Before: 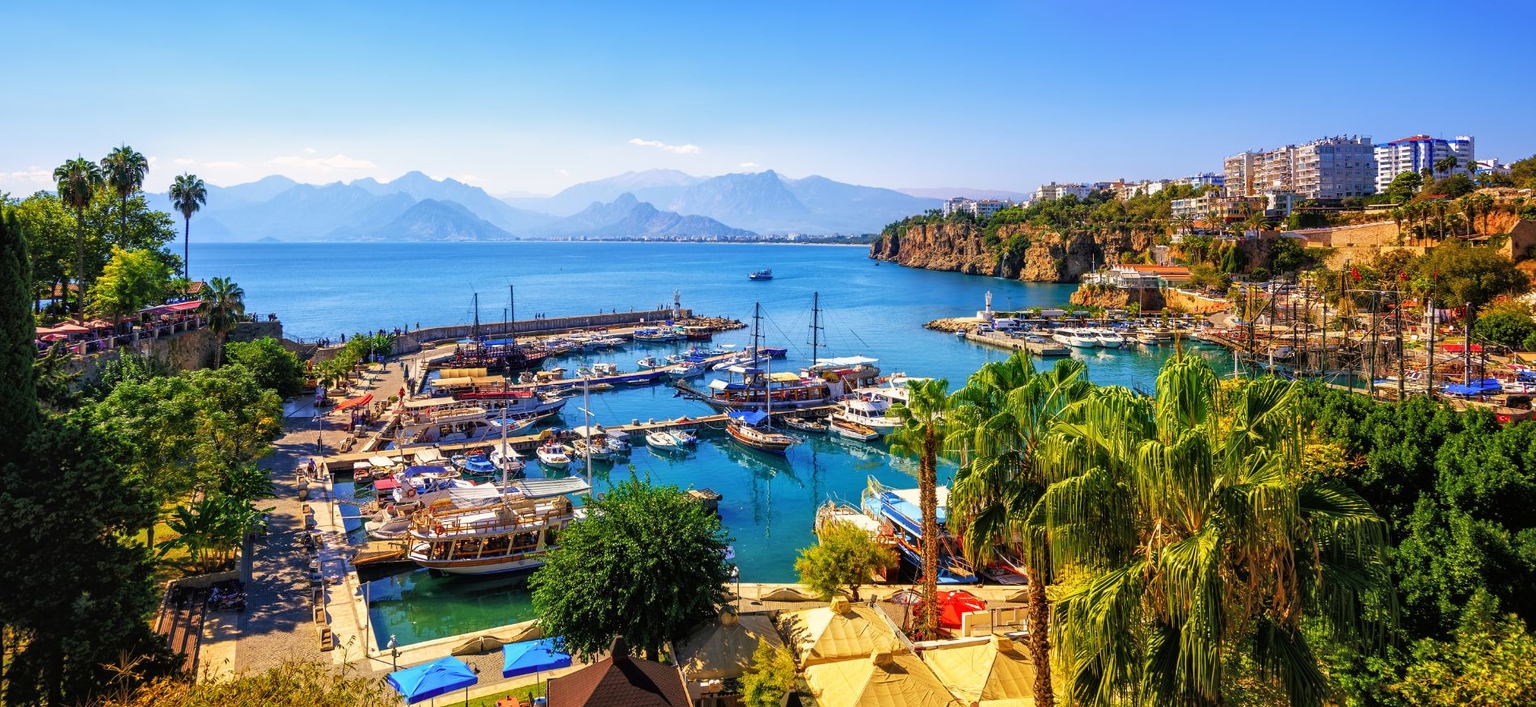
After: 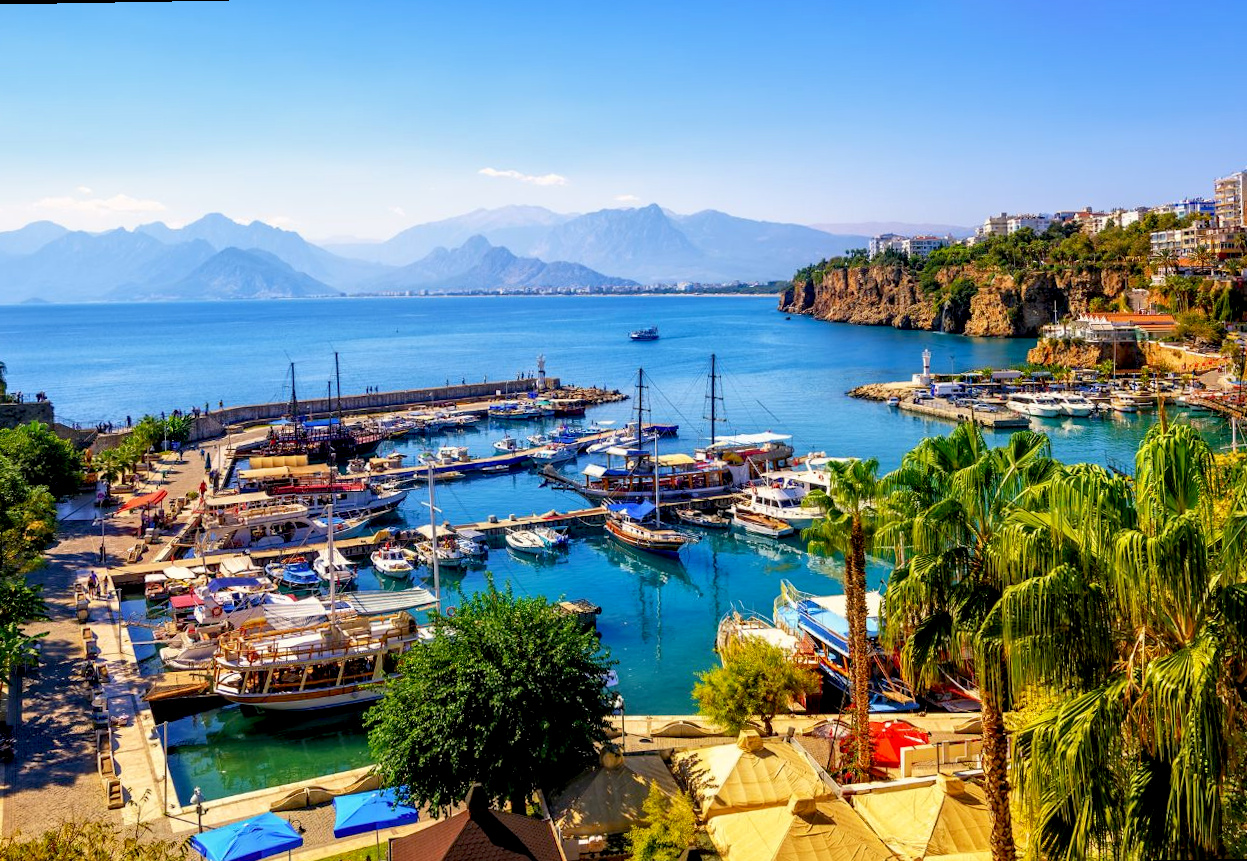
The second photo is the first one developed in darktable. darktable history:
crop and rotate: left 15.055%, right 18.278%
rotate and perspective: rotation -1°, crop left 0.011, crop right 0.989, crop top 0.025, crop bottom 0.975
exposure: black level correction 0.01, exposure 0.014 EV, compensate highlight preservation false
